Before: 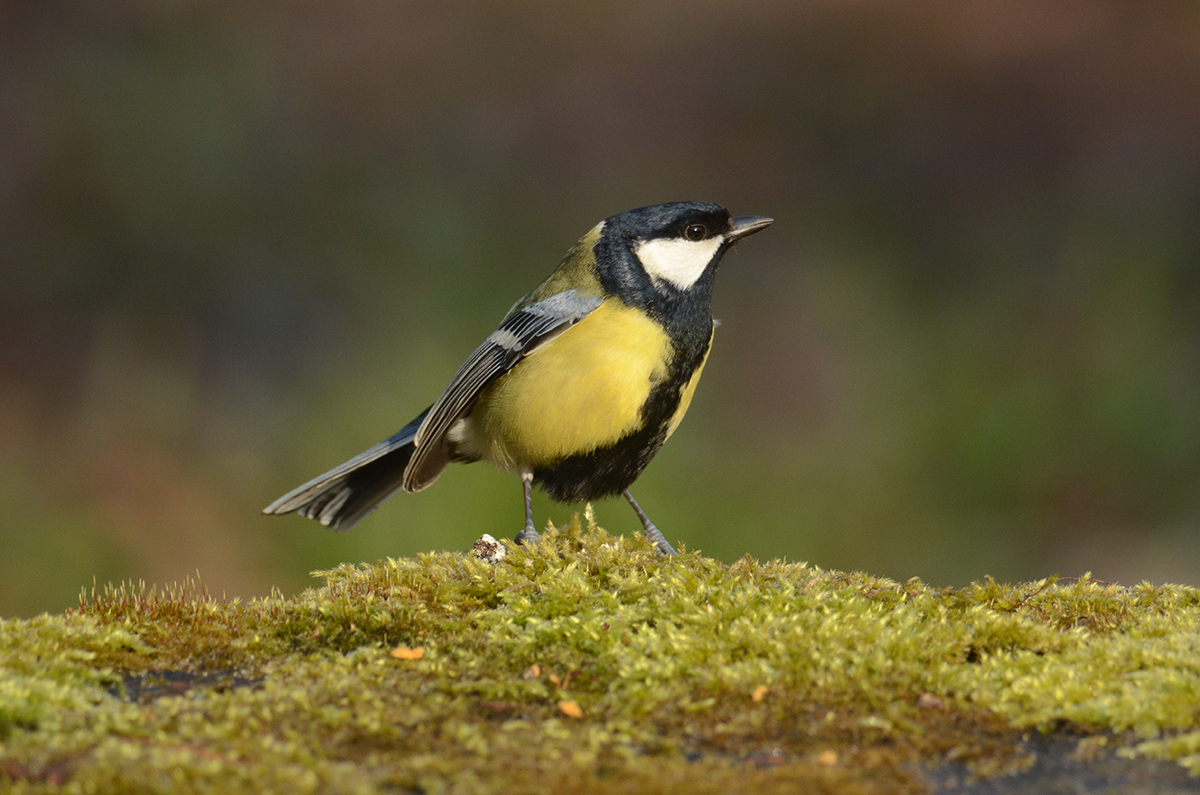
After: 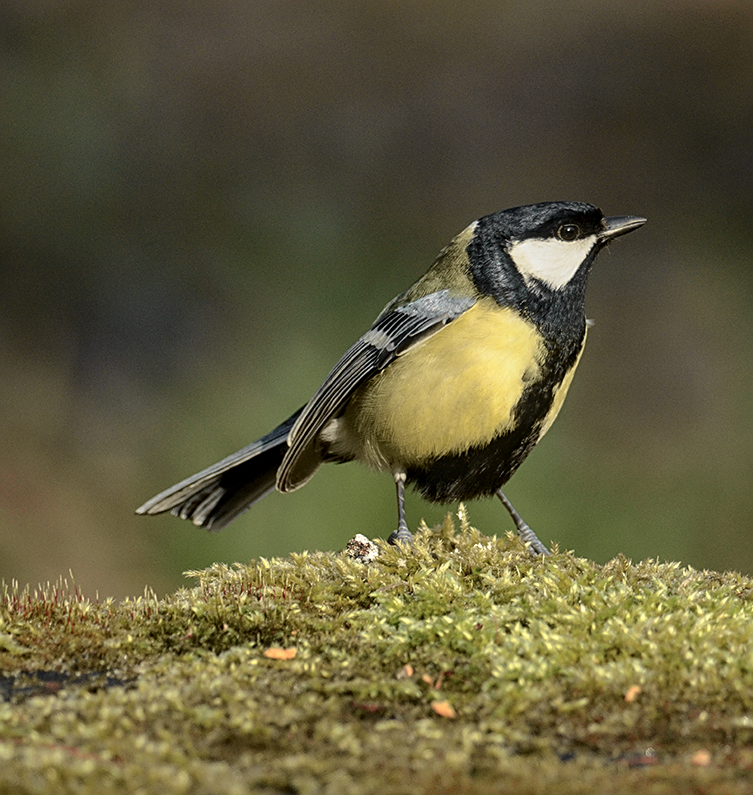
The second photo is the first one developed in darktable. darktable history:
local contrast: detail 130%
crop: left 10.644%, right 26.528%
tone curve: curves: ch0 [(0, 0) (0.058, 0.037) (0.214, 0.183) (0.304, 0.288) (0.561, 0.554) (0.687, 0.677) (0.768, 0.768) (0.858, 0.861) (0.987, 0.945)]; ch1 [(0, 0) (0.172, 0.123) (0.312, 0.296) (0.432, 0.448) (0.471, 0.469) (0.502, 0.5) (0.521, 0.505) (0.565, 0.569) (0.663, 0.663) (0.703, 0.721) (0.857, 0.917) (1, 1)]; ch2 [(0, 0) (0.411, 0.424) (0.485, 0.497) (0.502, 0.5) (0.517, 0.511) (0.556, 0.551) (0.626, 0.594) (0.709, 0.661) (1, 1)], color space Lab, independent channels, preserve colors none
sharpen: on, module defaults
